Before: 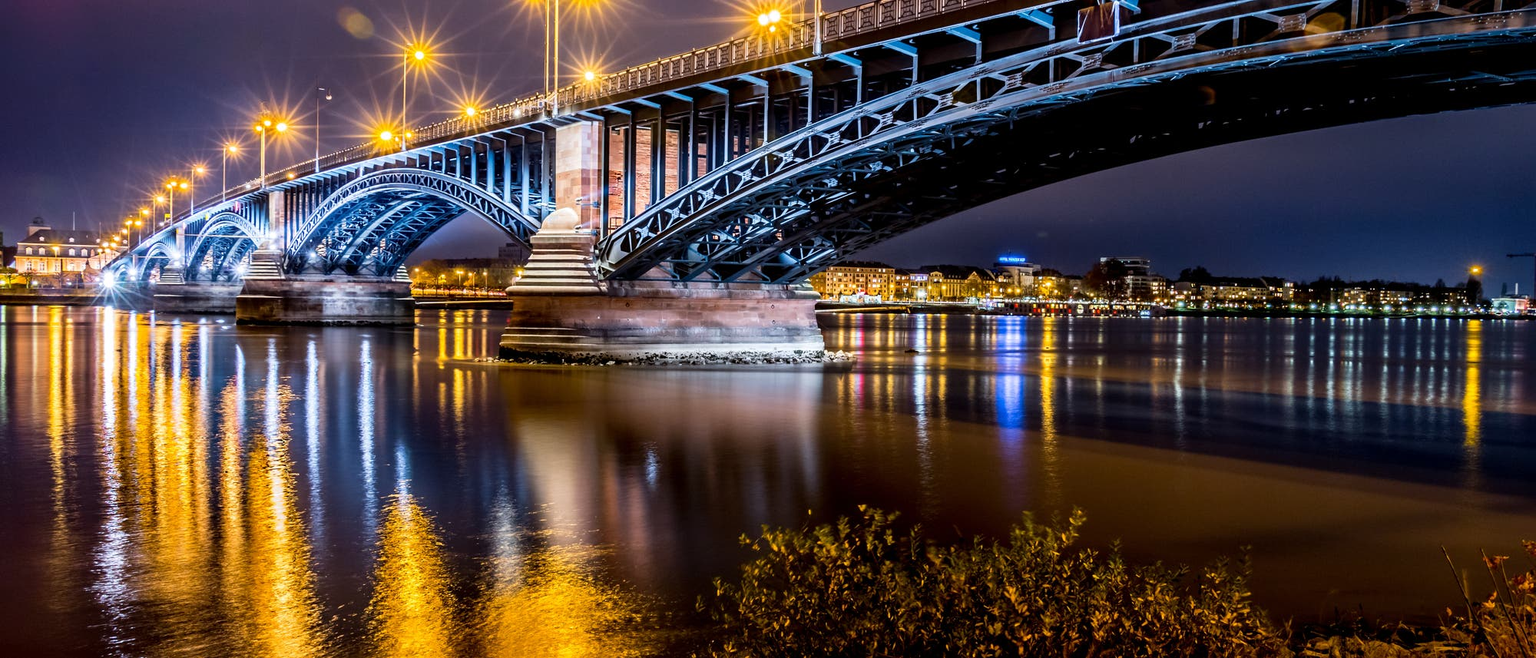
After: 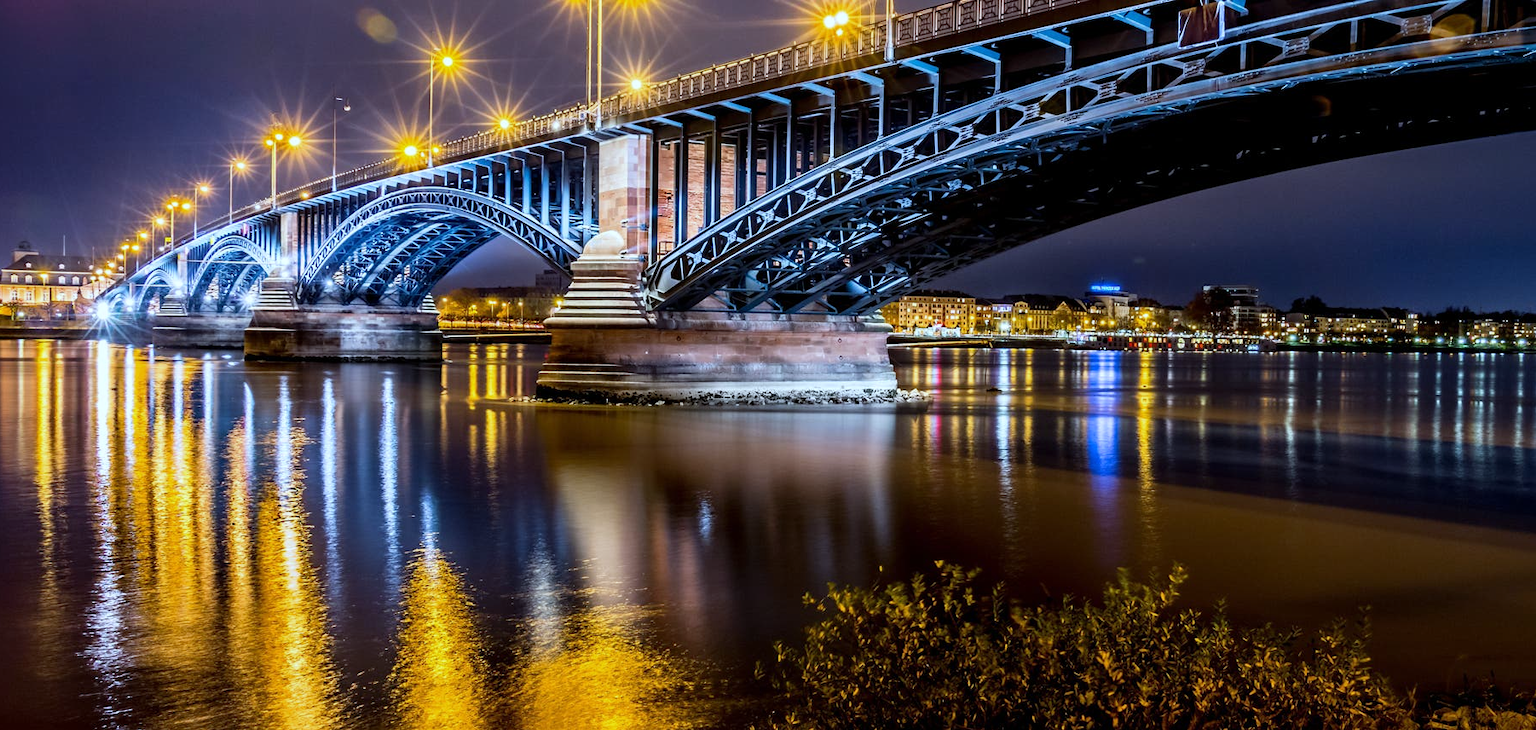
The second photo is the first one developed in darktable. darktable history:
crop and rotate: left 1.088%, right 8.807%
white balance: red 0.925, blue 1.046
